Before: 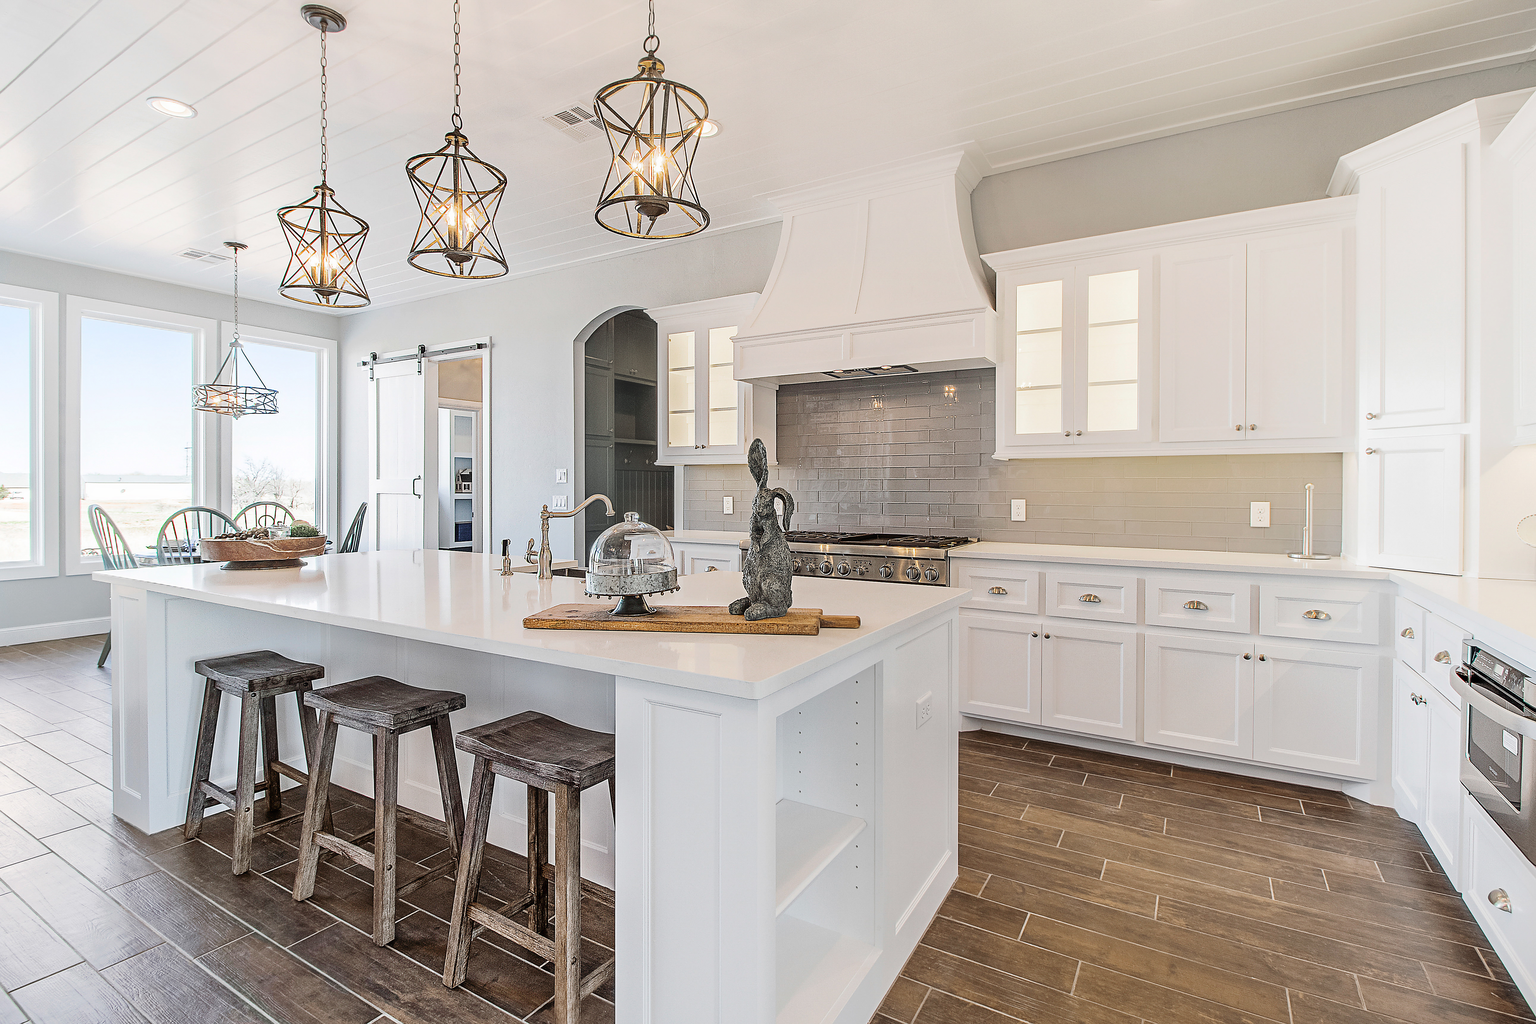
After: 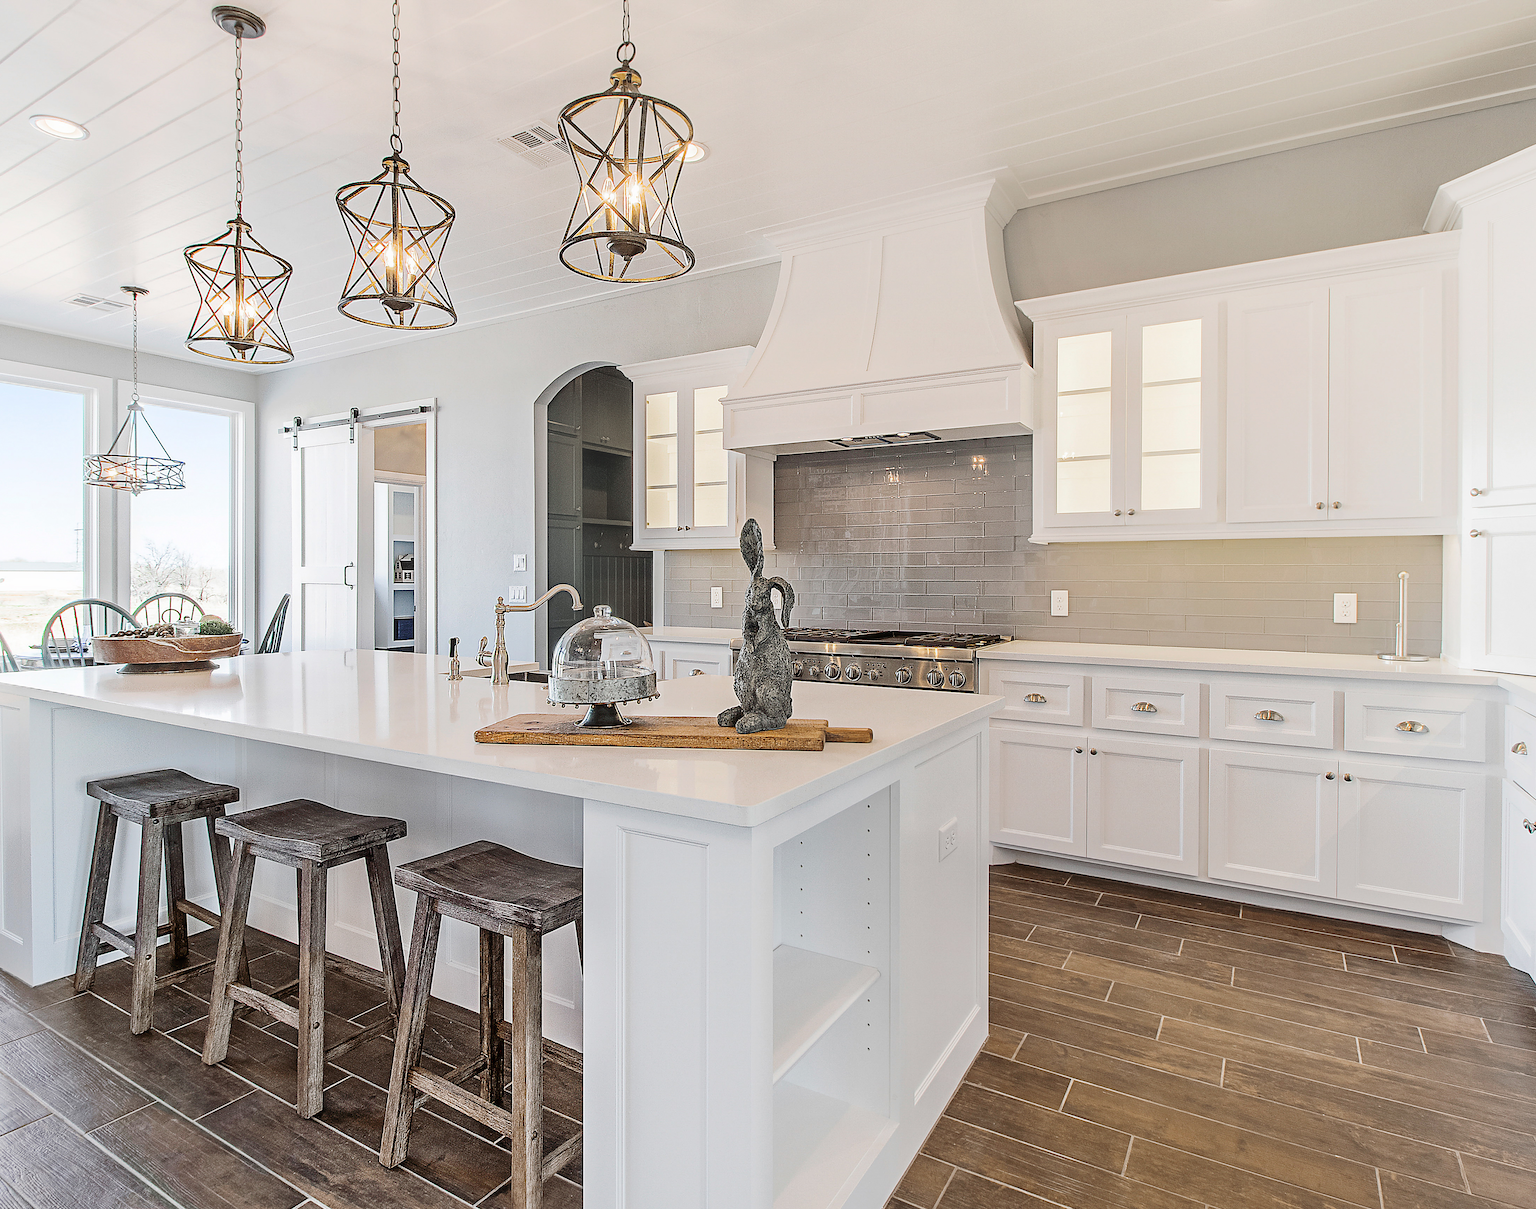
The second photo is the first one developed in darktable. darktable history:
crop: left 7.946%, right 7.411%
